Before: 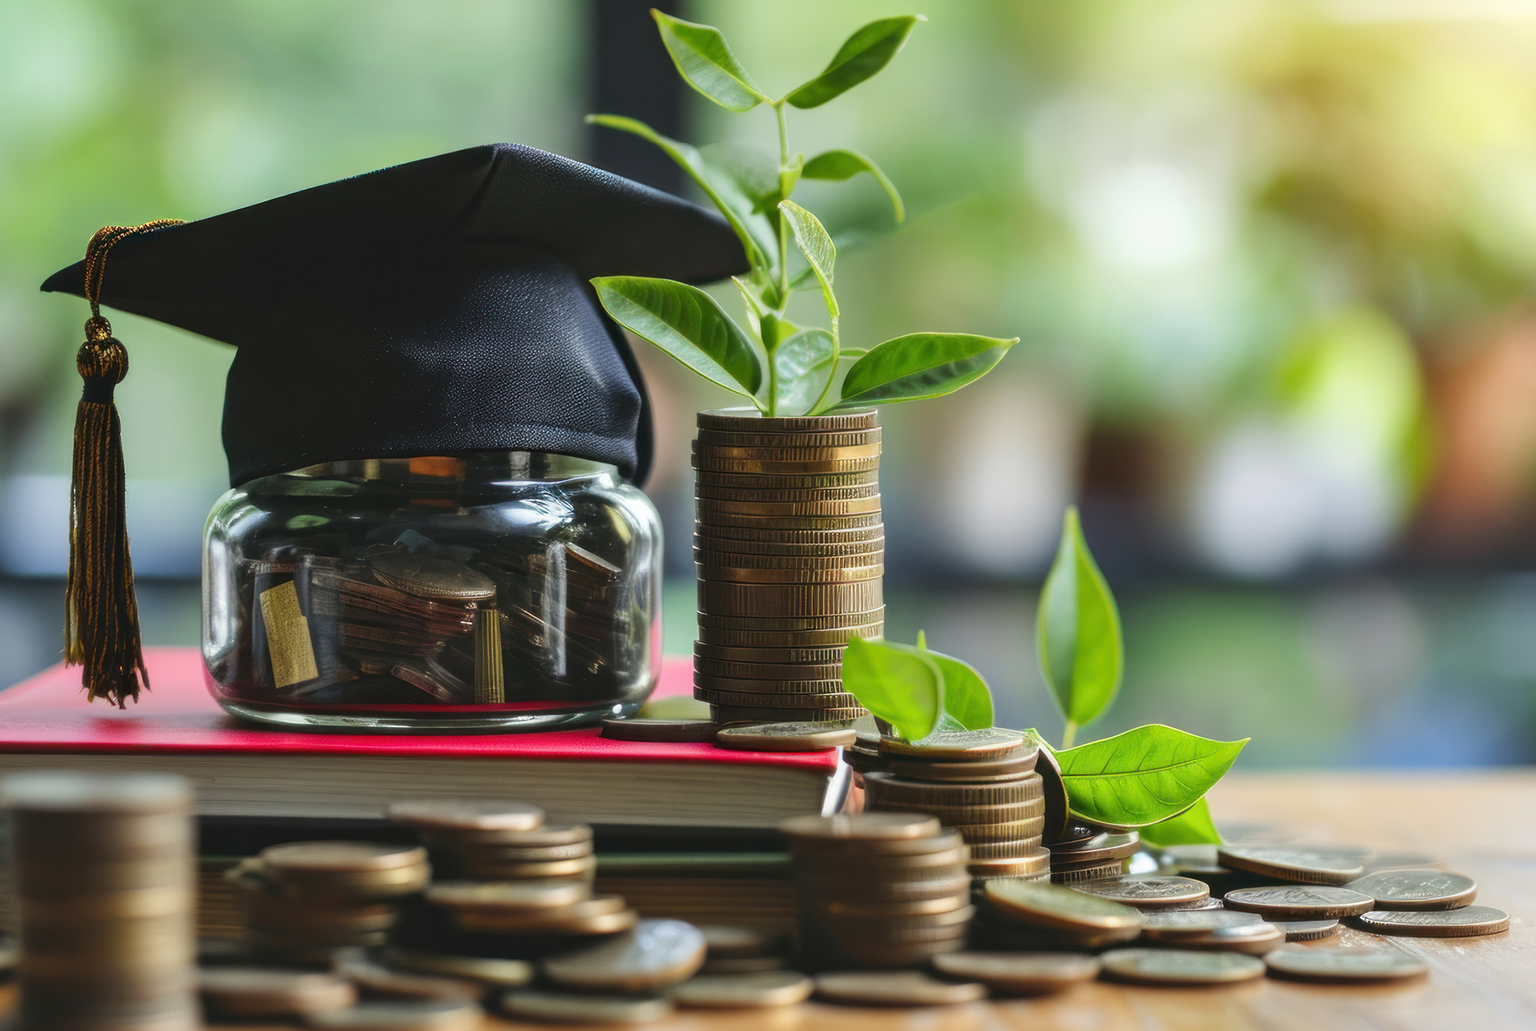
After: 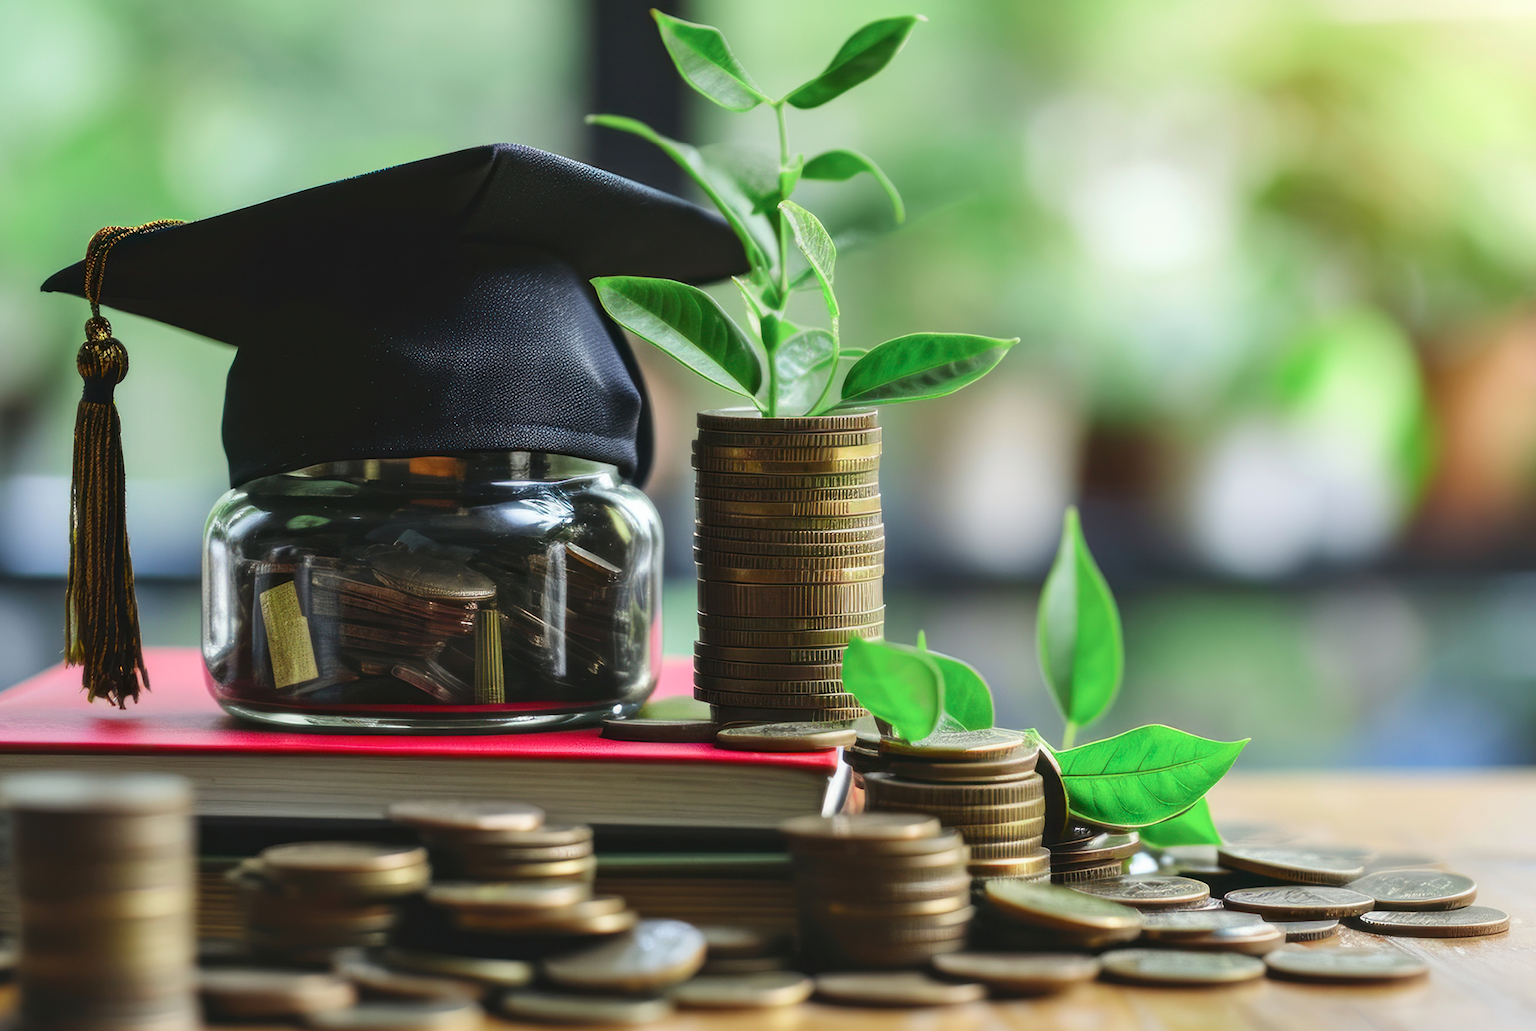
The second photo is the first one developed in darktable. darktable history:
contrast brightness saturation: contrast 0.1, brightness 0.02, saturation 0.02
color zones: curves: ch2 [(0, 0.5) (0.143, 0.517) (0.286, 0.571) (0.429, 0.522) (0.571, 0.5) (0.714, 0.5) (0.857, 0.5) (1, 0.5)]
